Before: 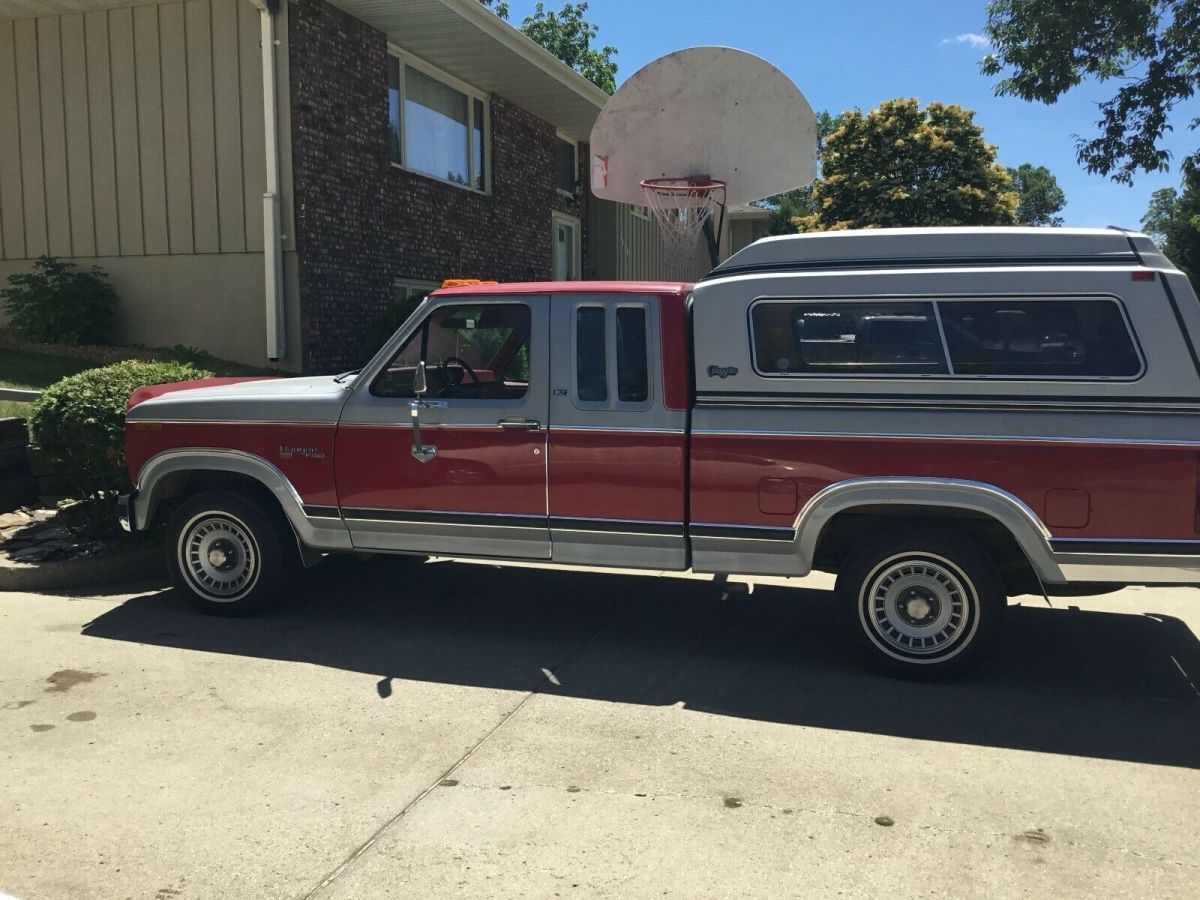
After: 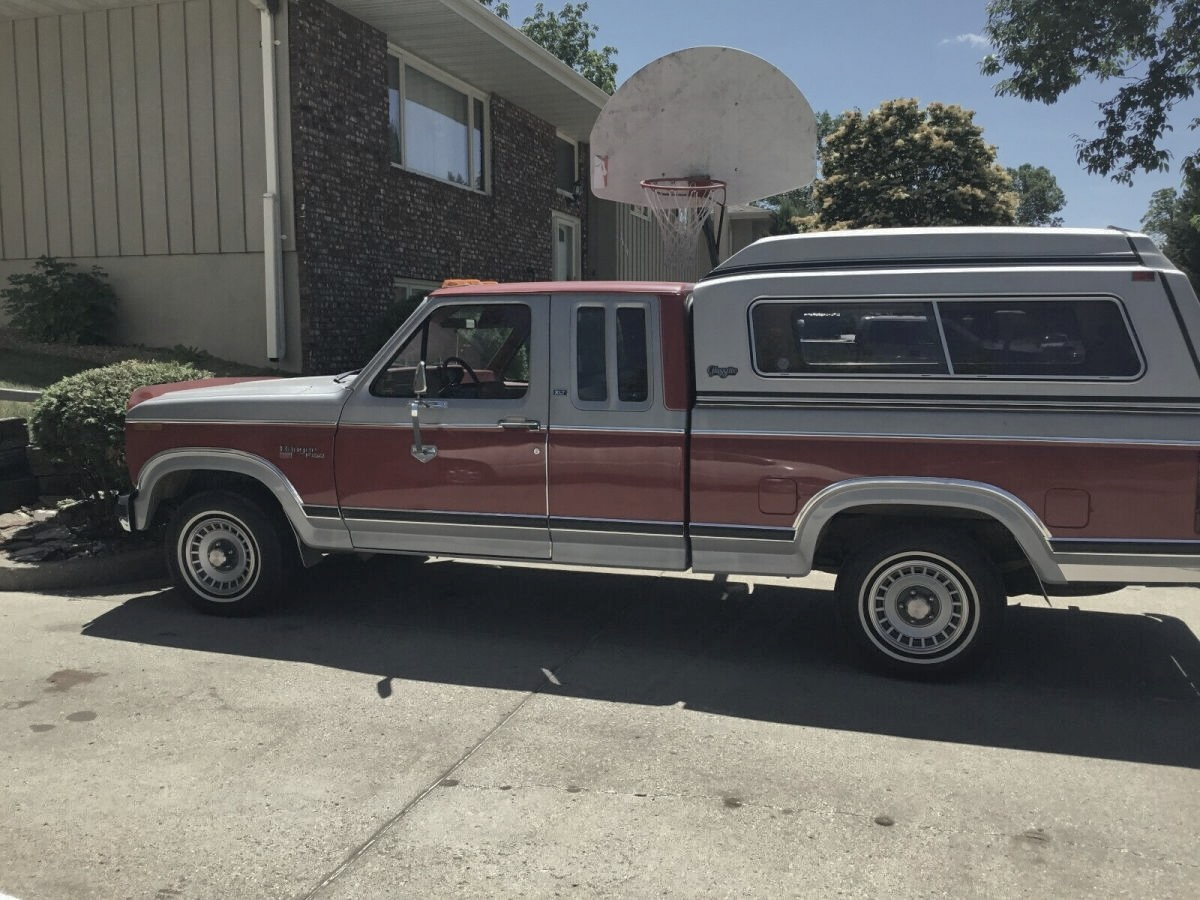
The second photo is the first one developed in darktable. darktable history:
color correction: highlights b* -0.046, saturation 0.513
shadows and highlights: shadows 39.26, highlights -59.93
